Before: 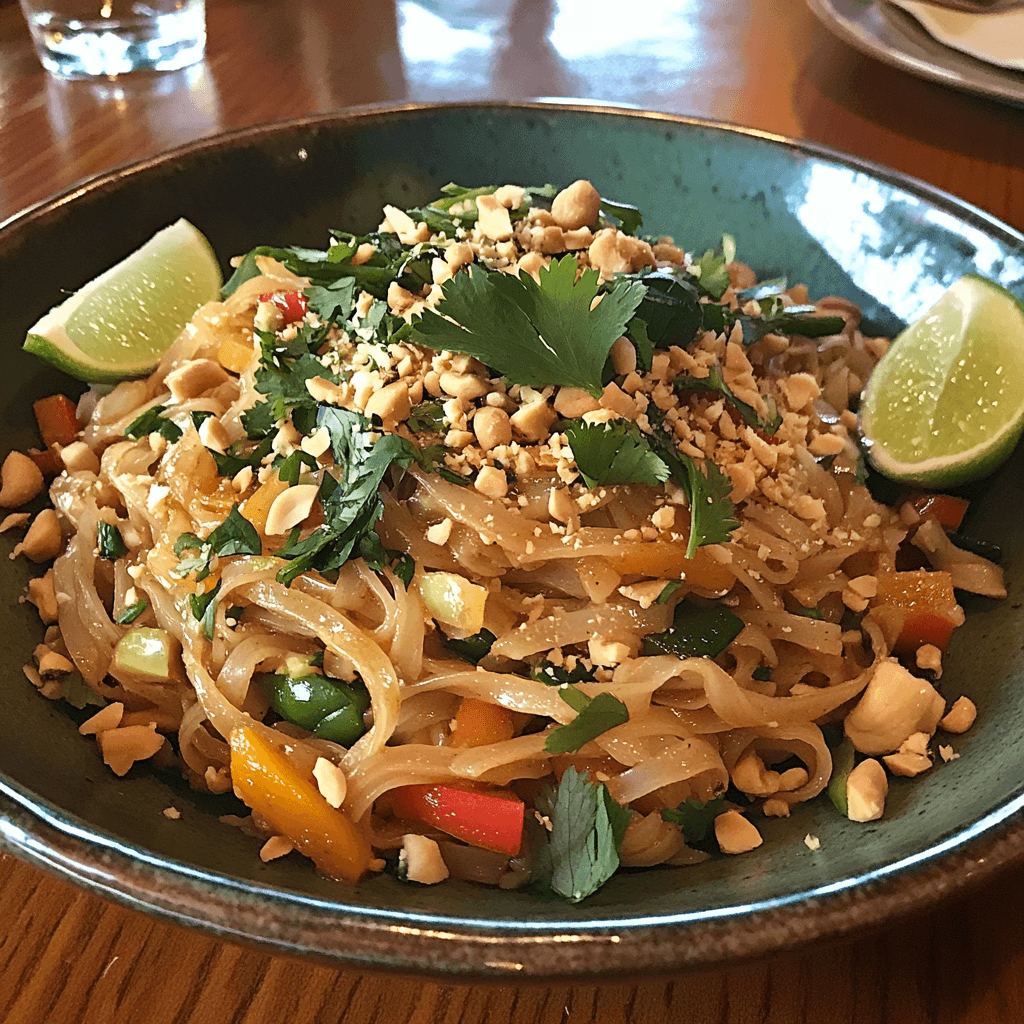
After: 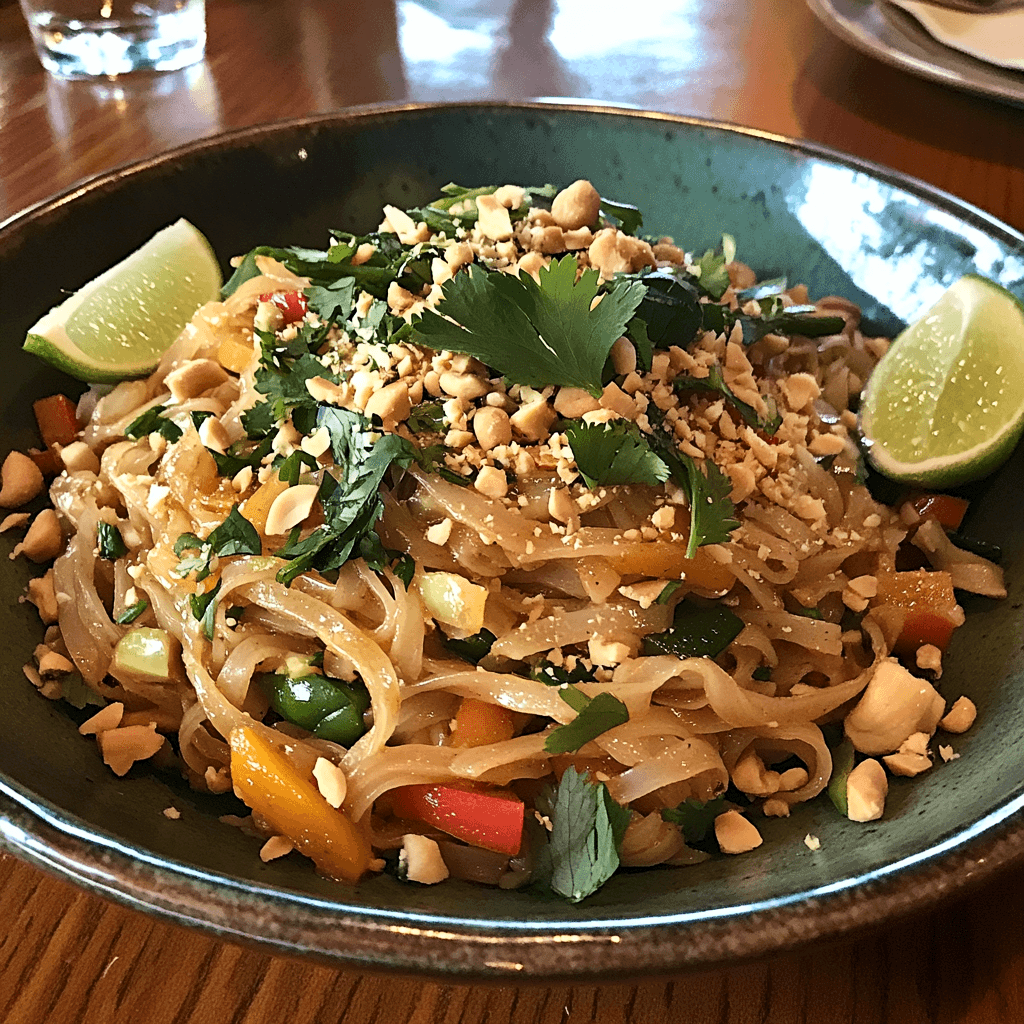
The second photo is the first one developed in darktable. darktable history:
contrast brightness saturation: contrast 0.14
shadows and highlights: shadows 37.27, highlights -28.18, soften with gaussian
levels: mode automatic, black 0.023%, white 99.97%, levels [0.062, 0.494, 0.925]
